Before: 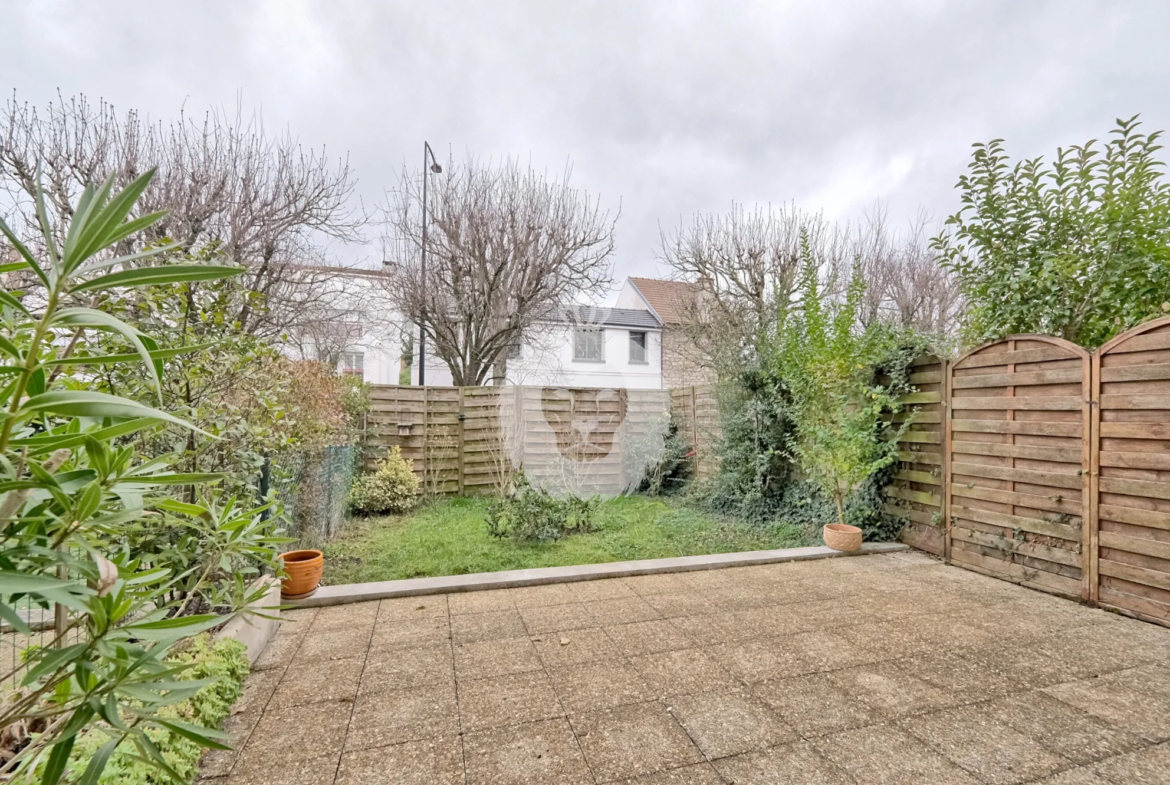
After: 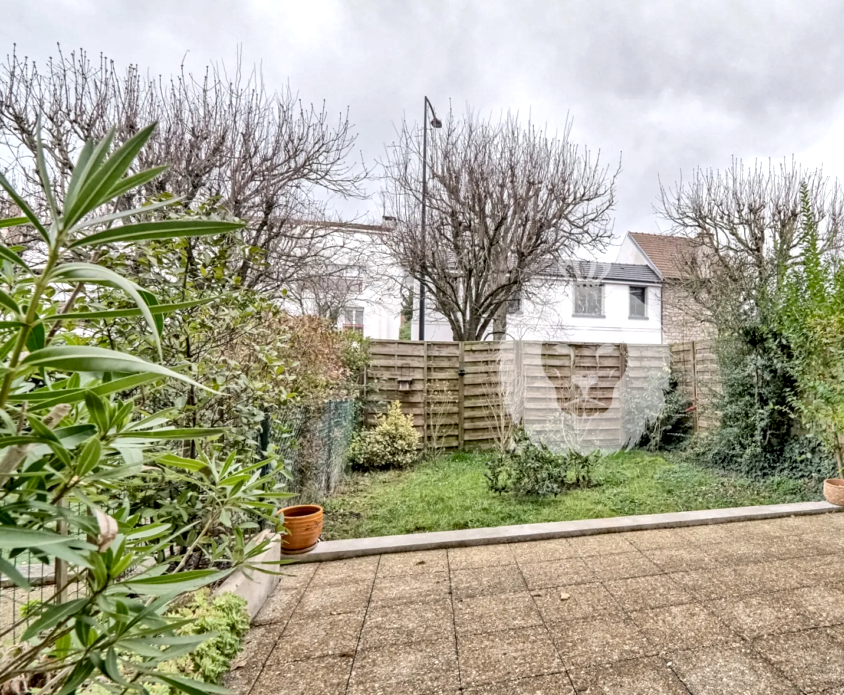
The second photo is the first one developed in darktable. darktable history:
local contrast: highlights 60%, shadows 59%, detail 160%
crop: top 5.751%, right 27.835%, bottom 5.65%
